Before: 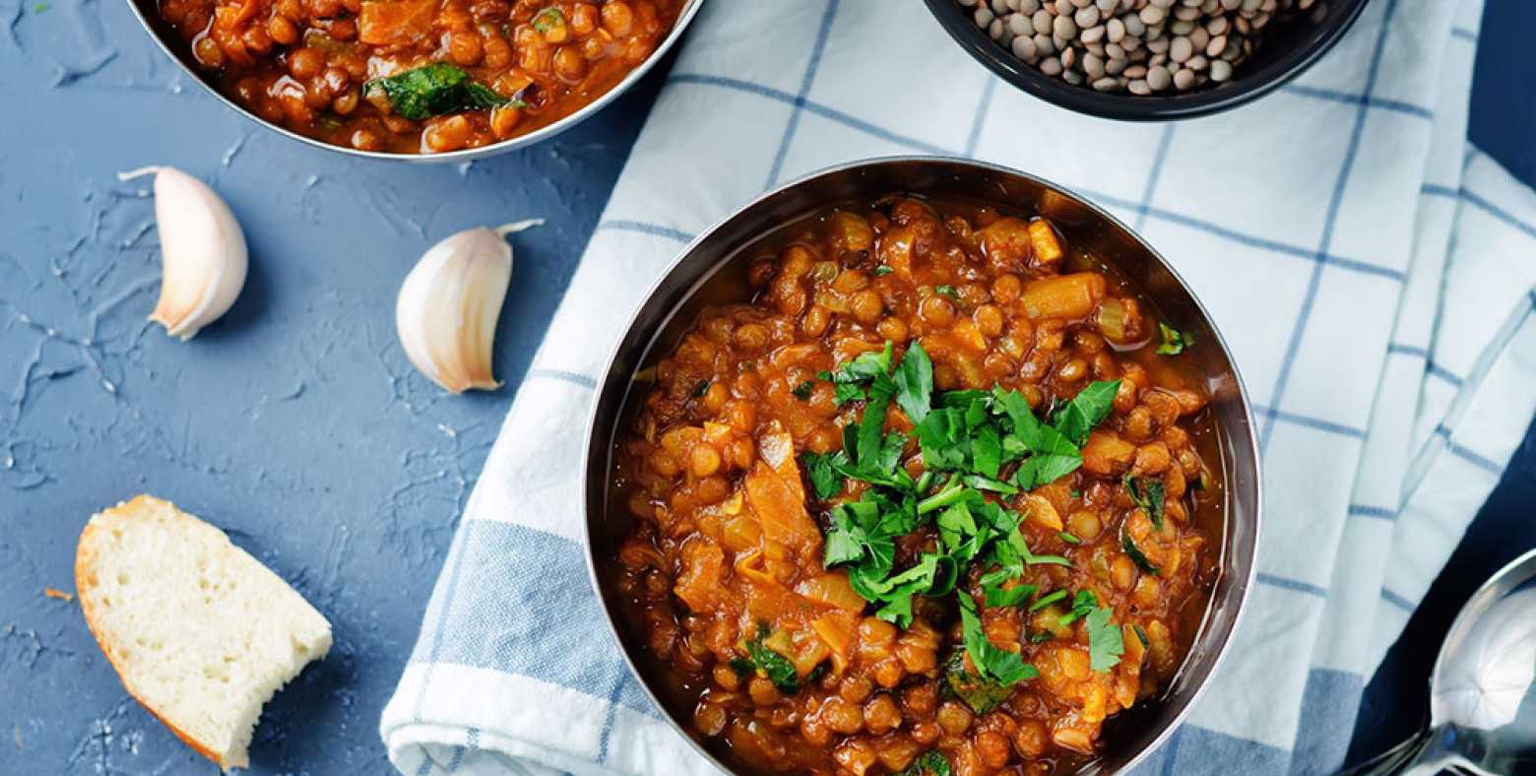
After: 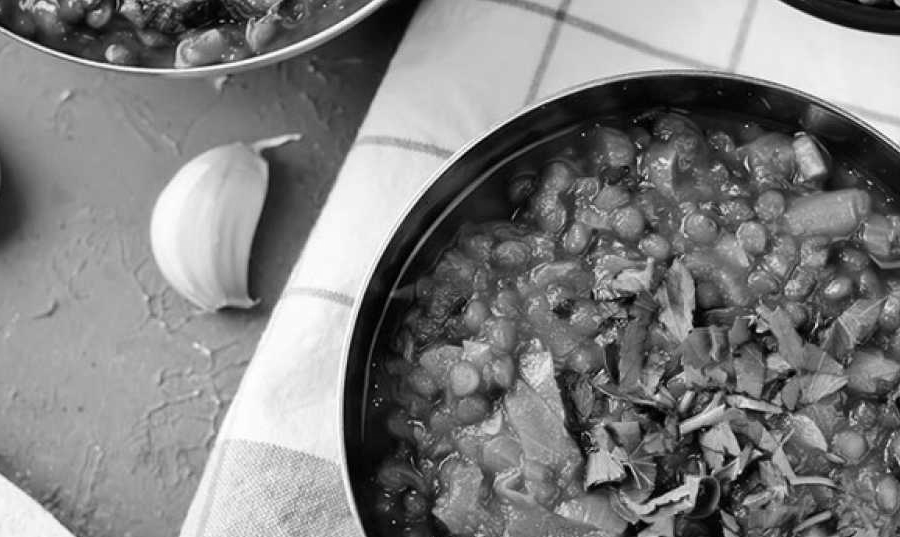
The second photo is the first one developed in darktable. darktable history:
crop: left 16.202%, top 11.208%, right 26.045%, bottom 20.557%
monochrome: on, module defaults
